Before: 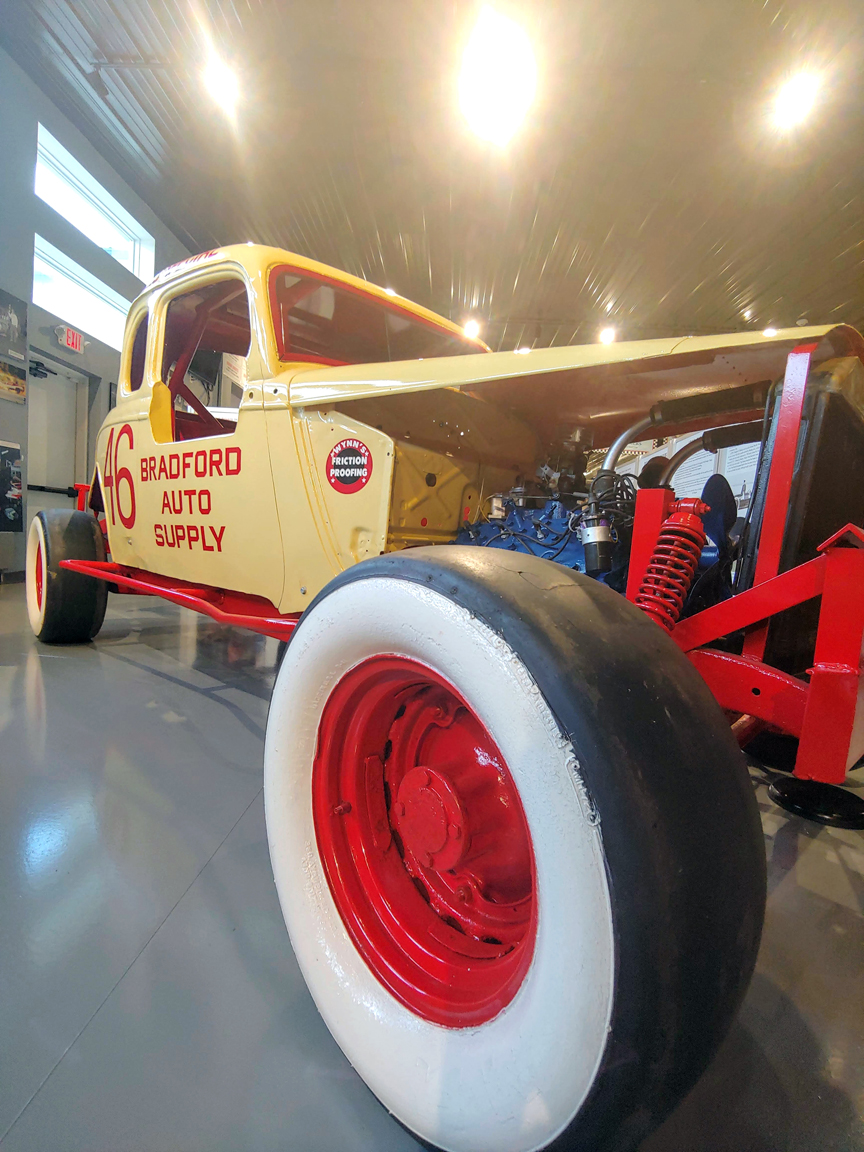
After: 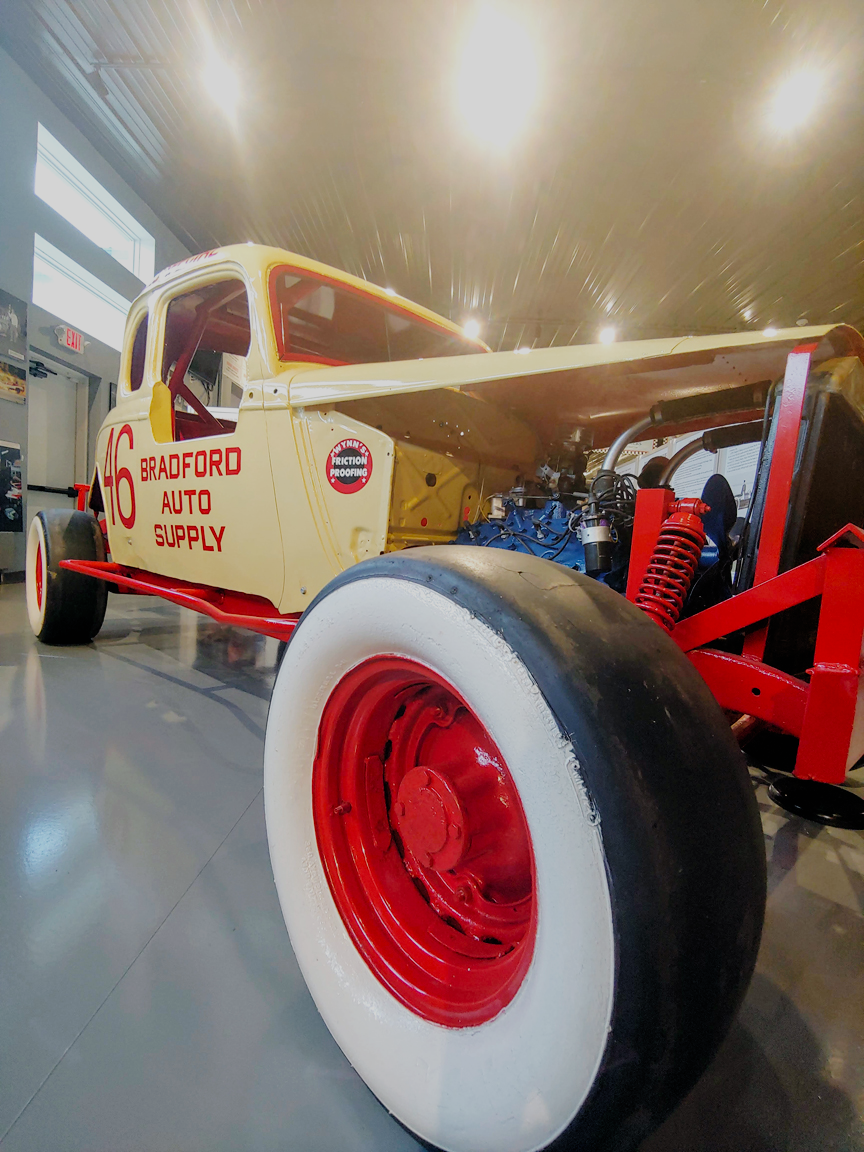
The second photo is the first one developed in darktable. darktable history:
filmic rgb: black relative exposure -8.51 EV, white relative exposure 5.56 EV, hardness 3.36, contrast 1.02, add noise in highlights 0.001, preserve chrominance no, color science v3 (2019), use custom middle-gray values true, contrast in highlights soft
